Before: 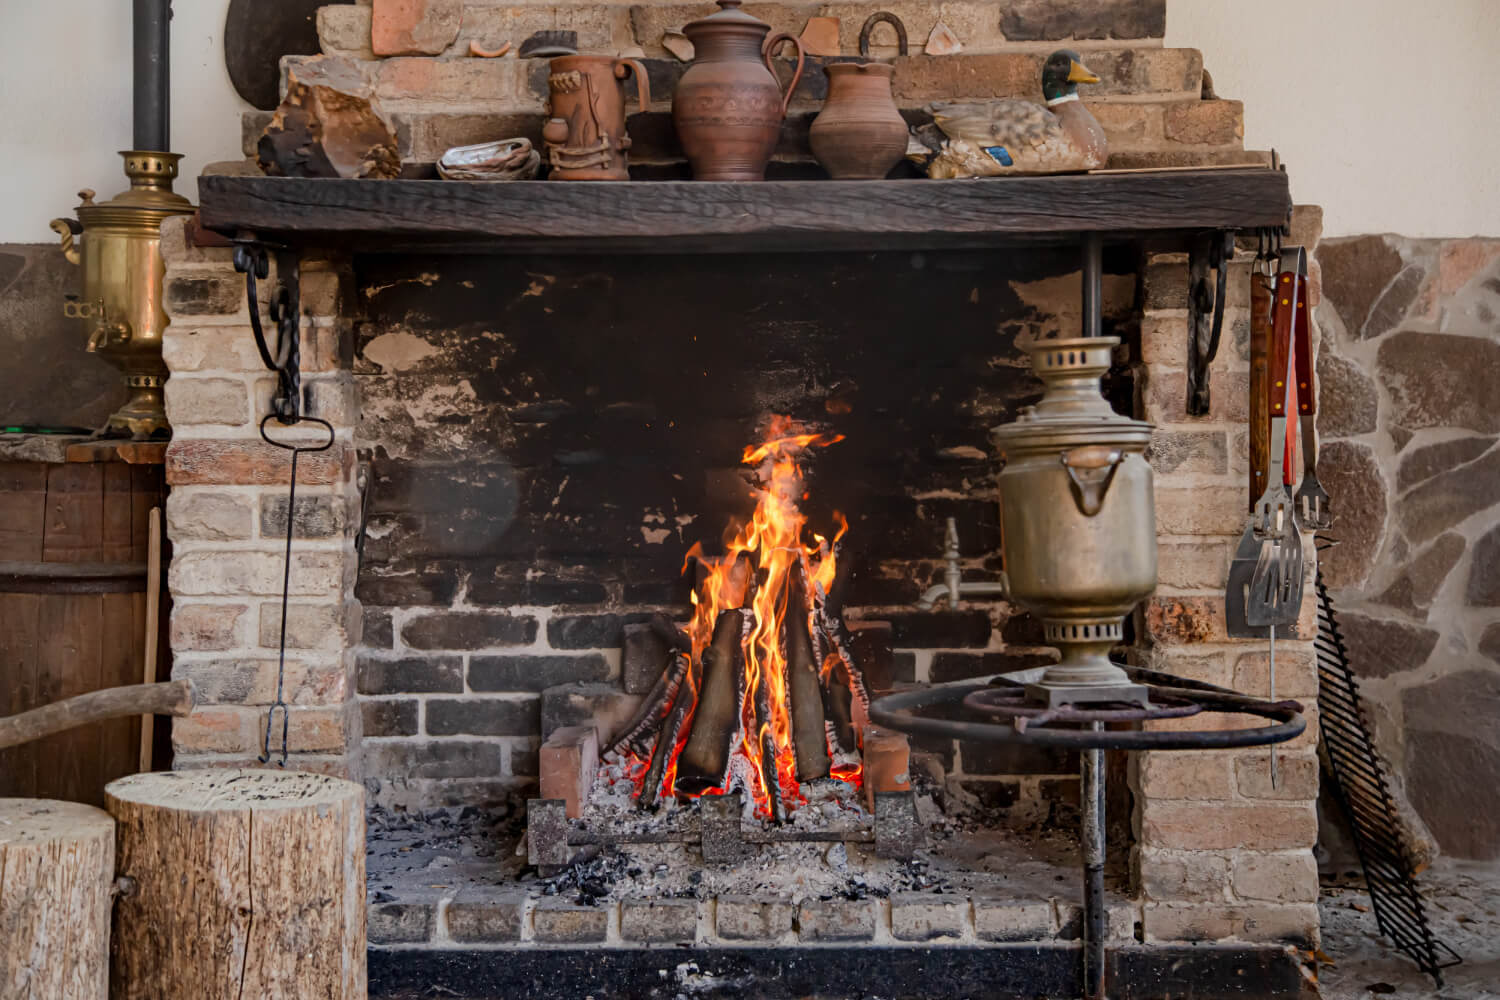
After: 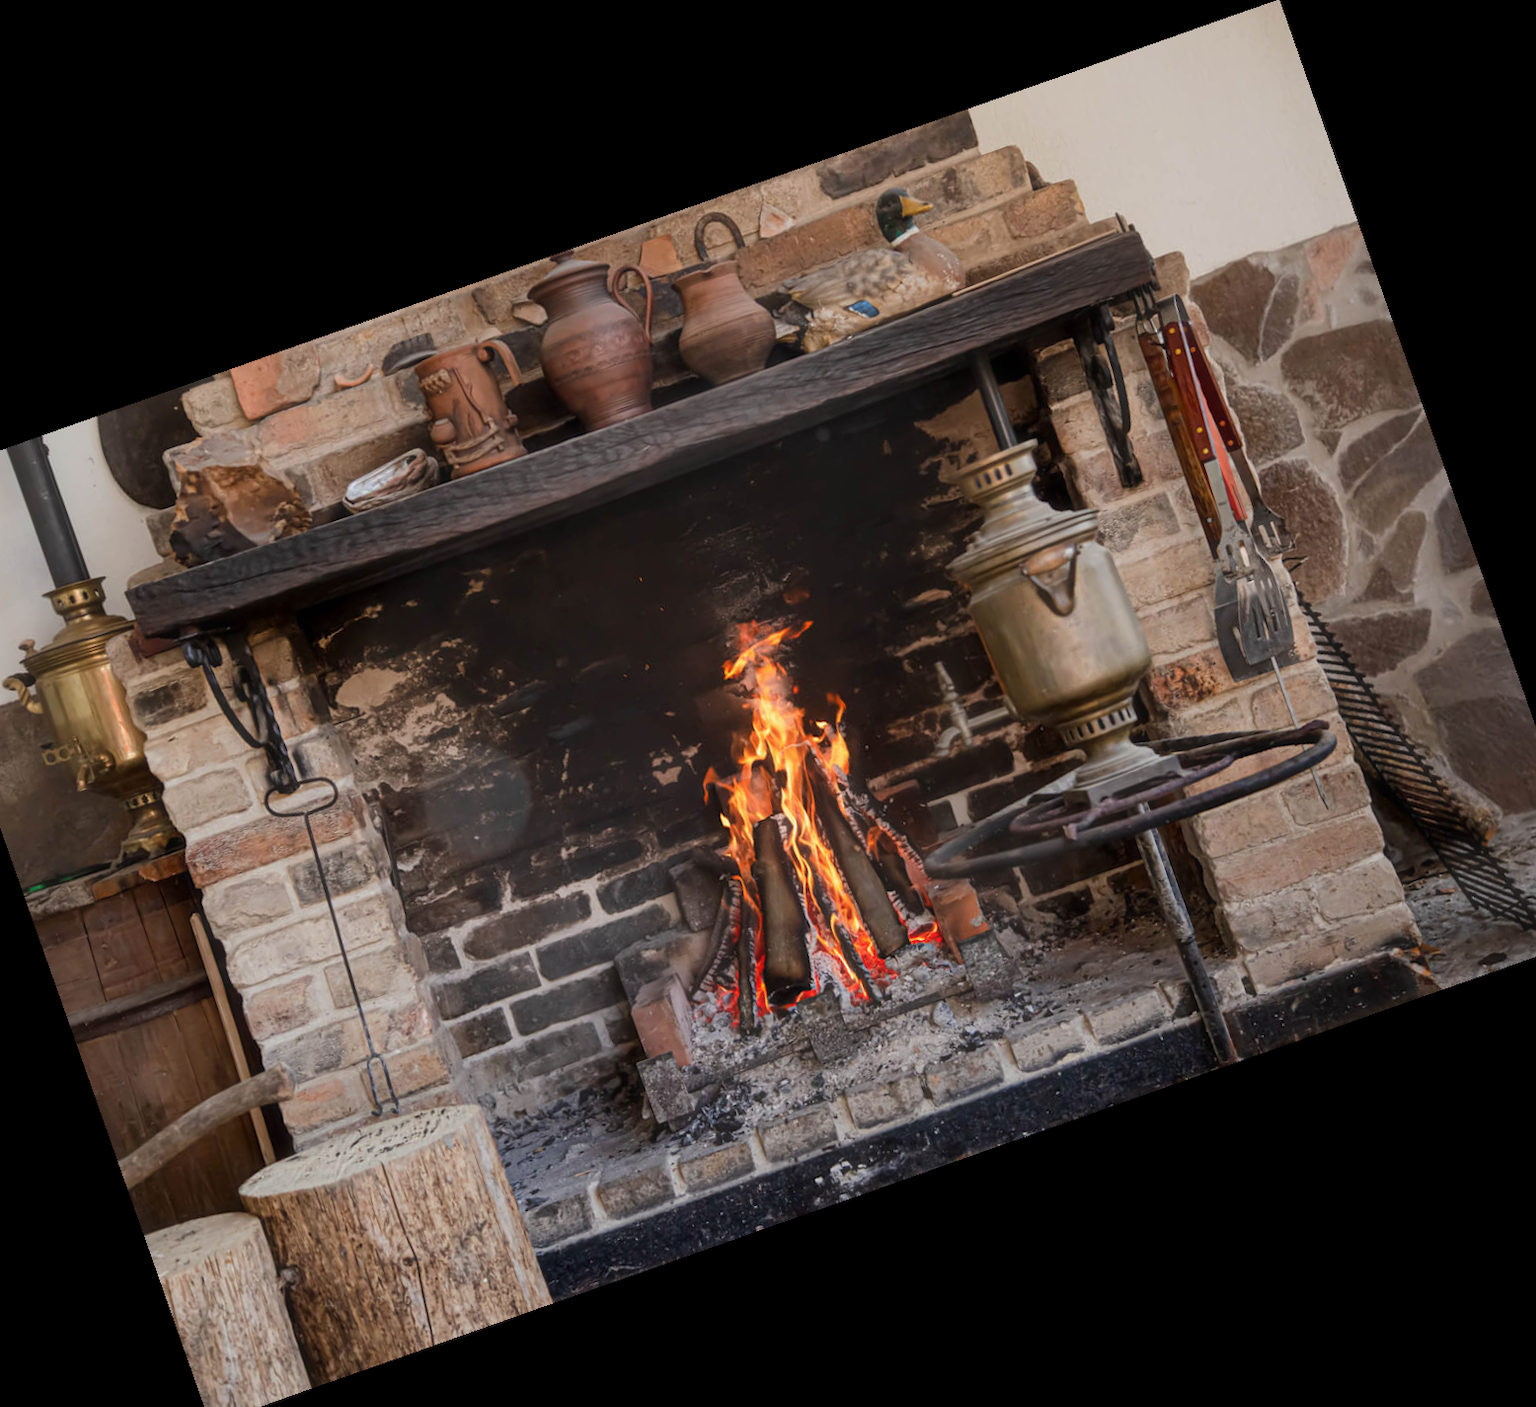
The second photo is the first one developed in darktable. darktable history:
haze removal: strength -0.1, adaptive false
crop and rotate: angle 19.43°, left 6.812%, right 4.125%, bottom 1.087%
